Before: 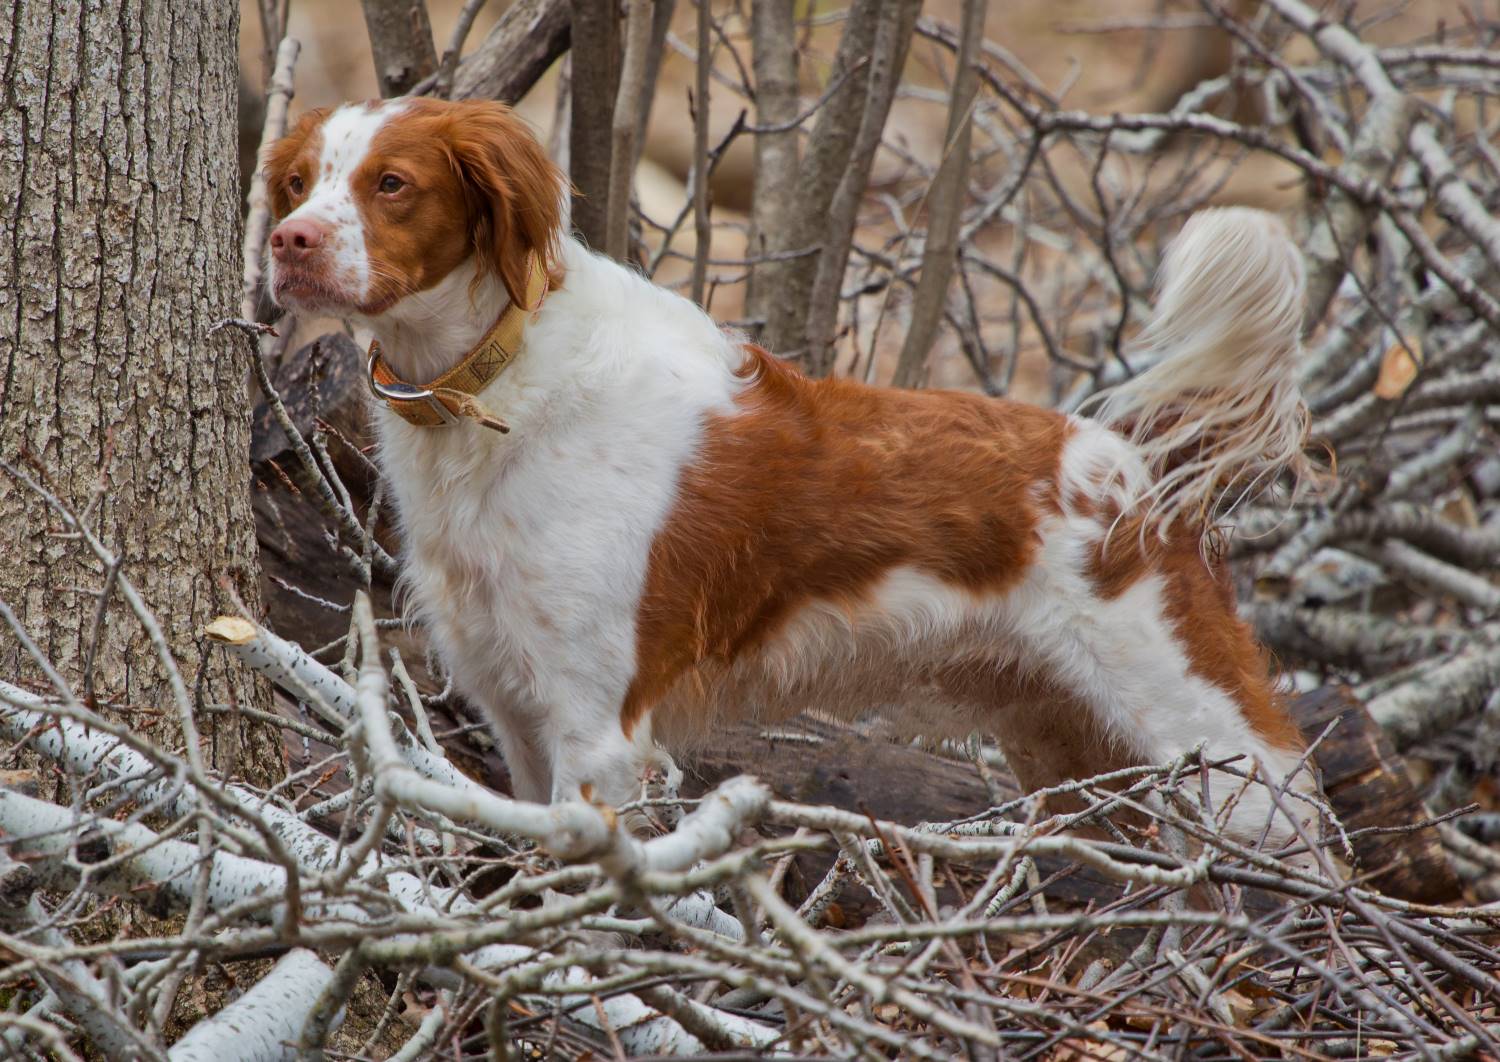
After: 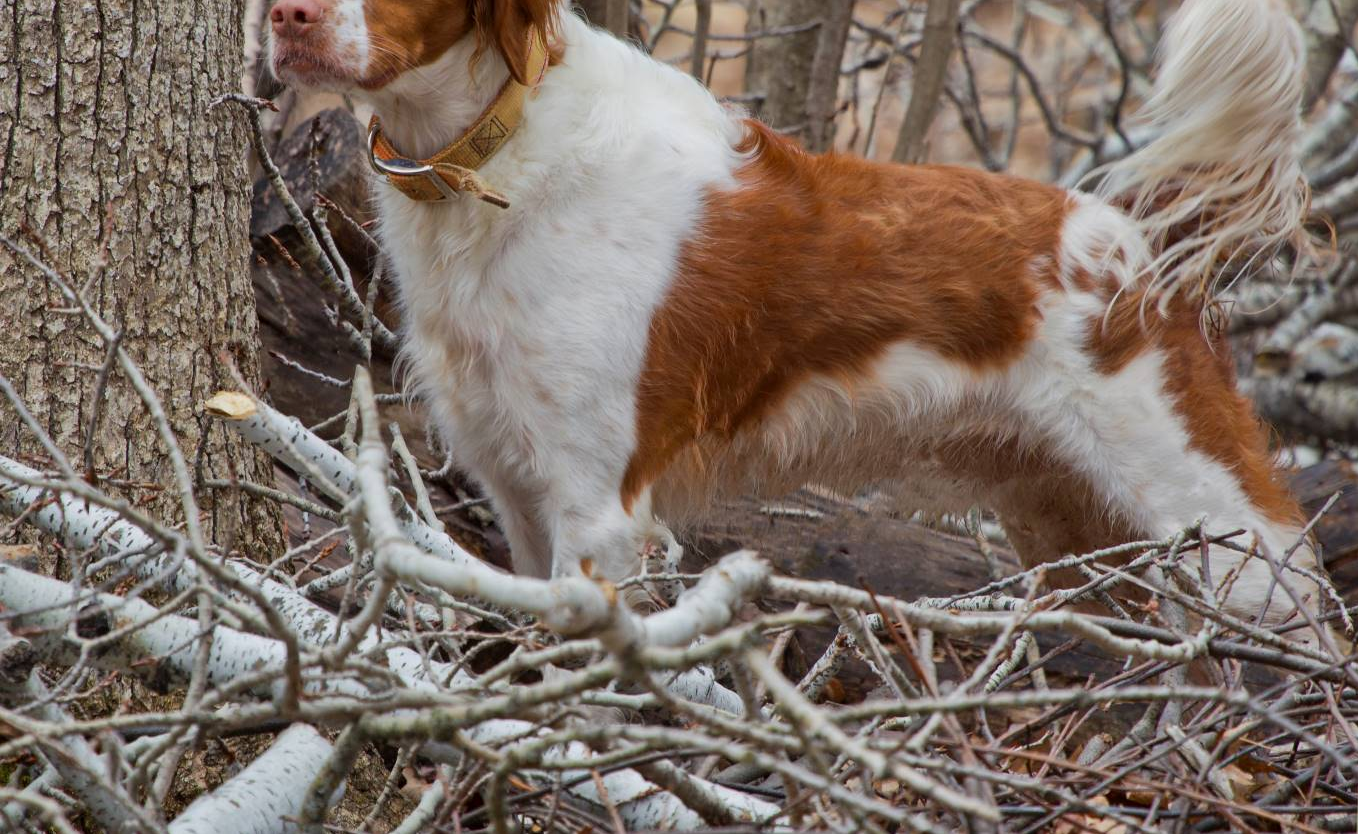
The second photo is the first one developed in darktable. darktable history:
crop: top 21.223%, right 9.464%, bottom 0.208%
exposure: black level correction 0.001, compensate highlight preservation false
